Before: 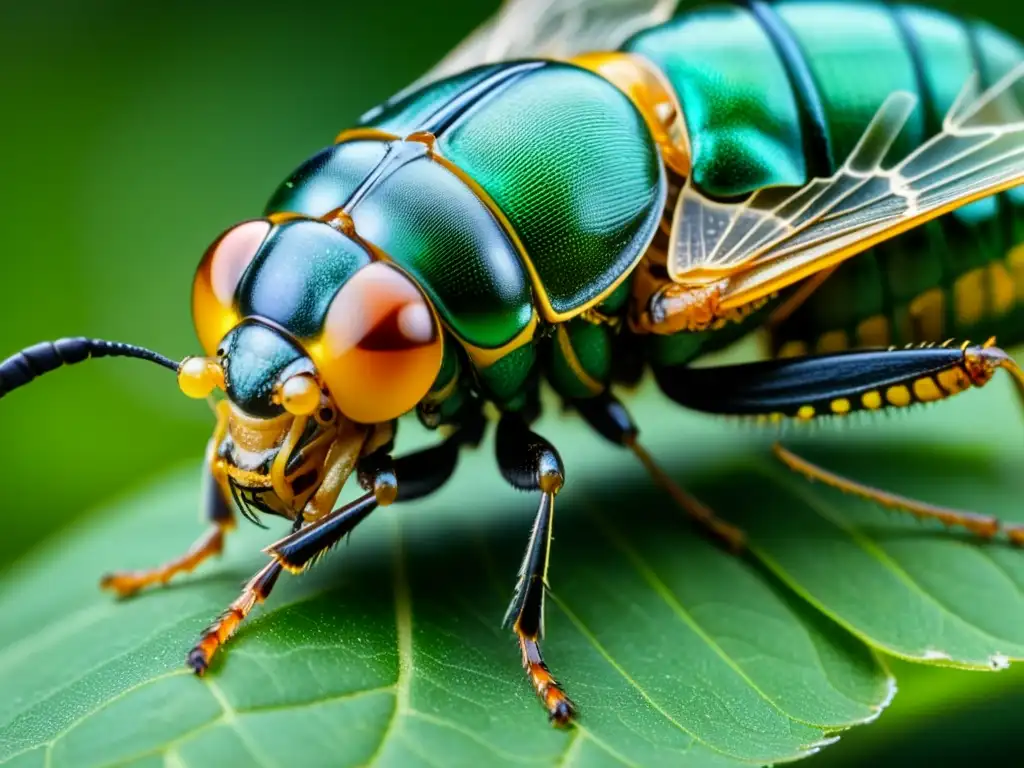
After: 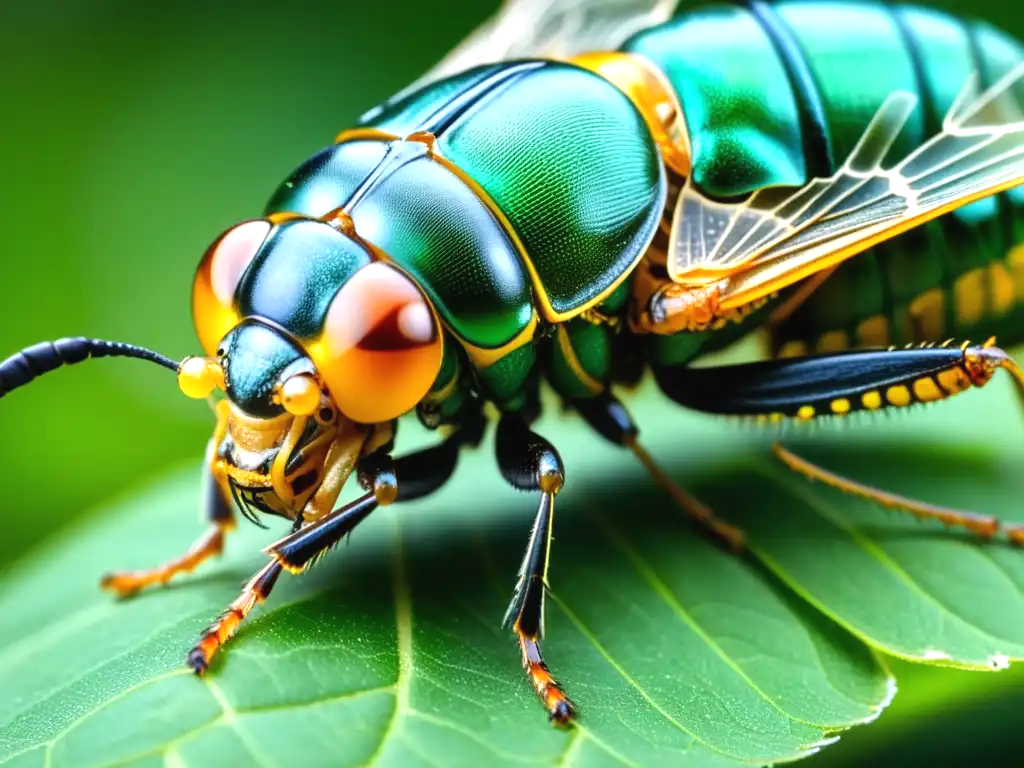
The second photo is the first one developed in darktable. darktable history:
exposure: black level correction -0.002, exposure 0.532 EV, compensate exposure bias true, compensate highlight preservation false
